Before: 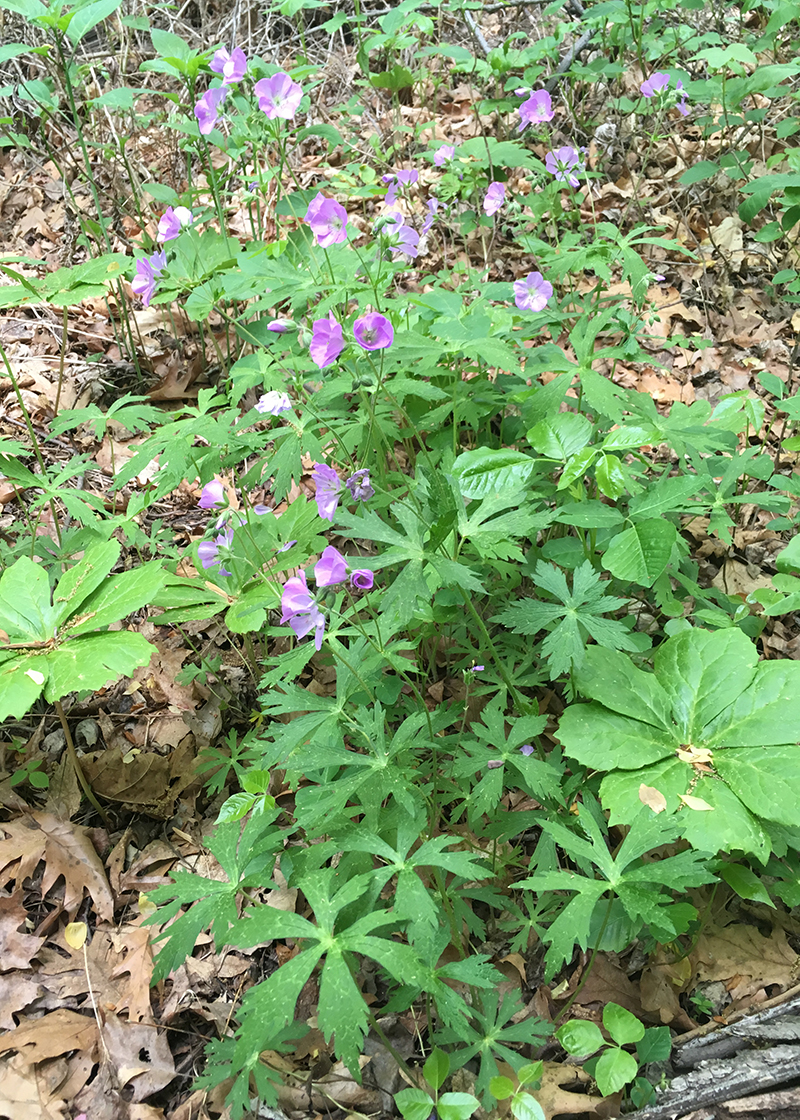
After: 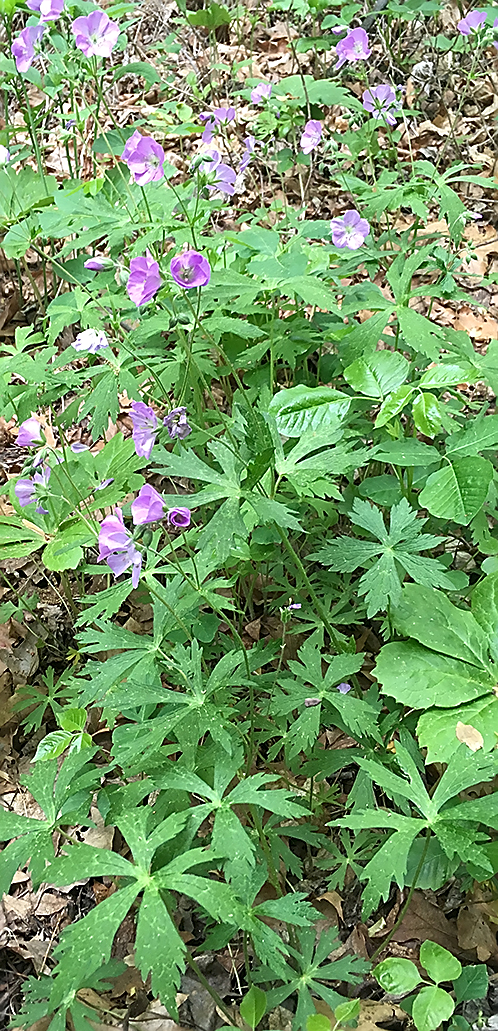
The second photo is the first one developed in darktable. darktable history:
sharpen: radius 1.409, amount 1.265, threshold 0.758
crop and rotate: left 23.097%, top 5.622%, right 14.557%, bottom 2.303%
local contrast: mode bilateral grid, contrast 20, coarseness 51, detail 128%, midtone range 0.2
